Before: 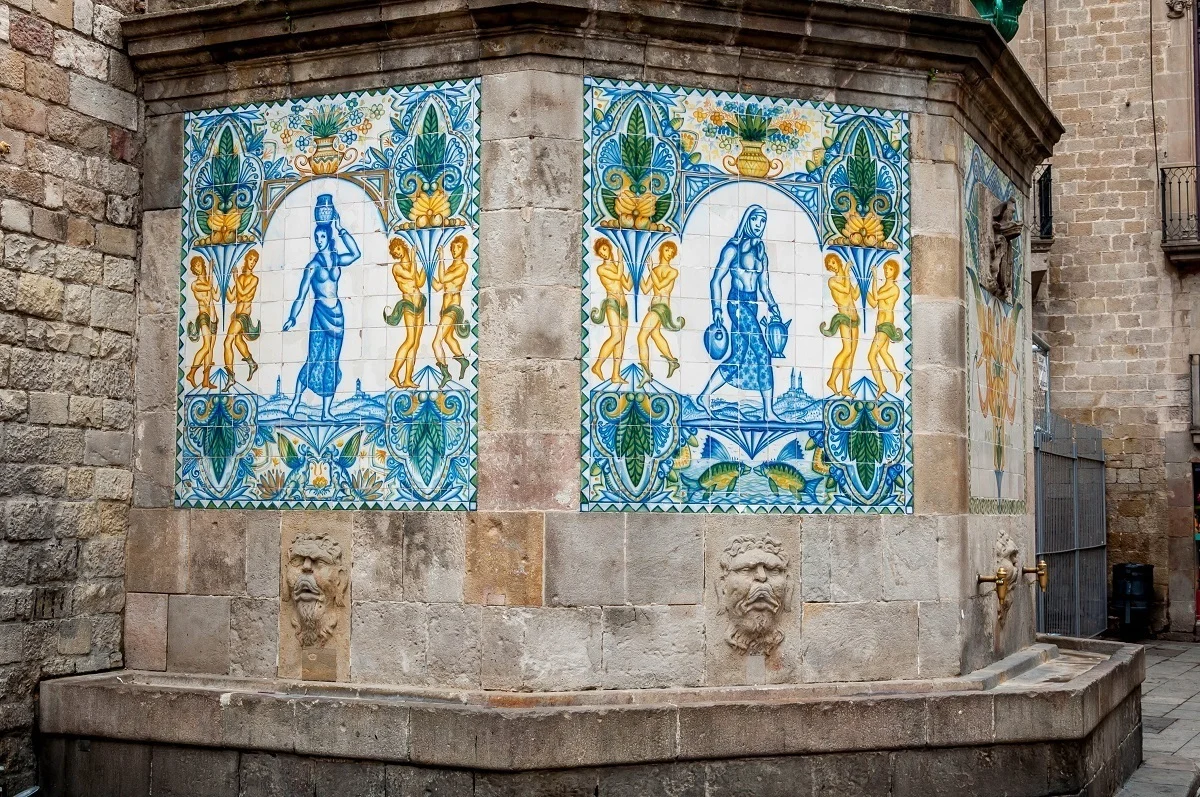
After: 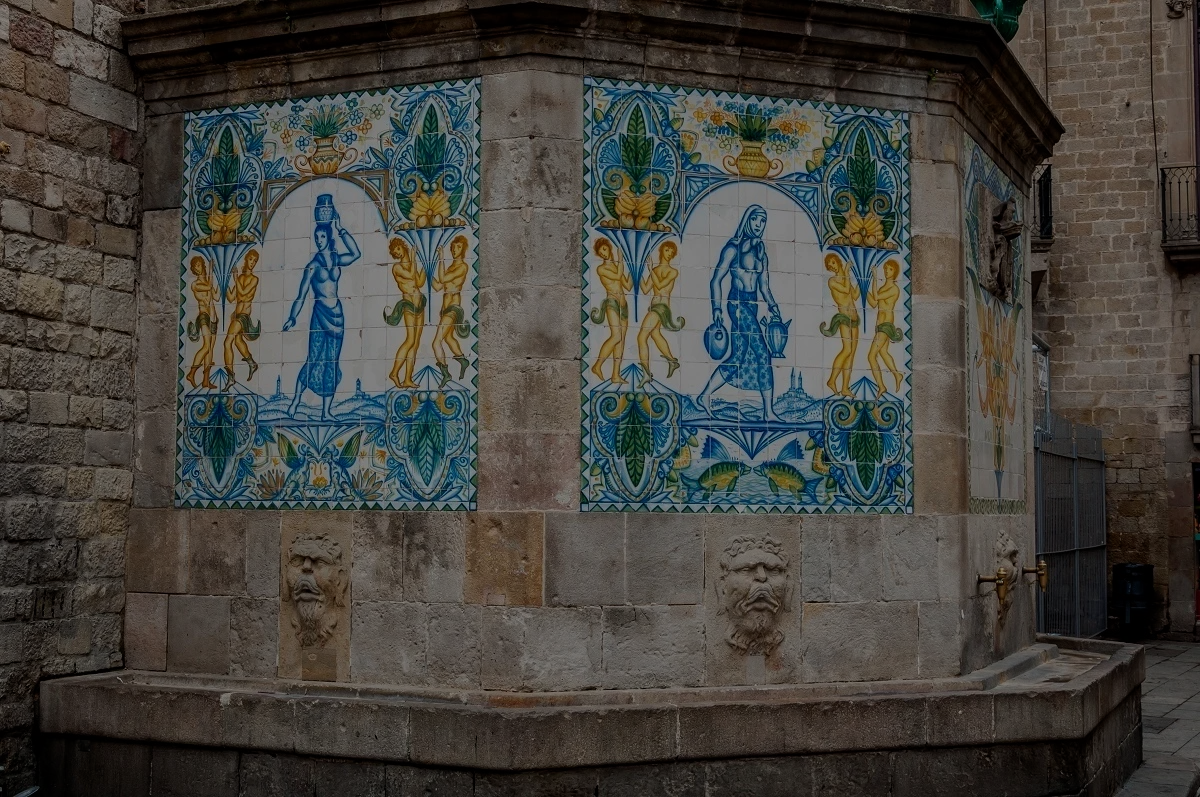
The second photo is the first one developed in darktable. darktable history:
base curve: curves: ch0 [(0, 0) (0.688, 0.865) (1, 1)], exposure shift 0.01, preserve colors none
exposure: exposure -2.343 EV, compensate highlight preservation false
